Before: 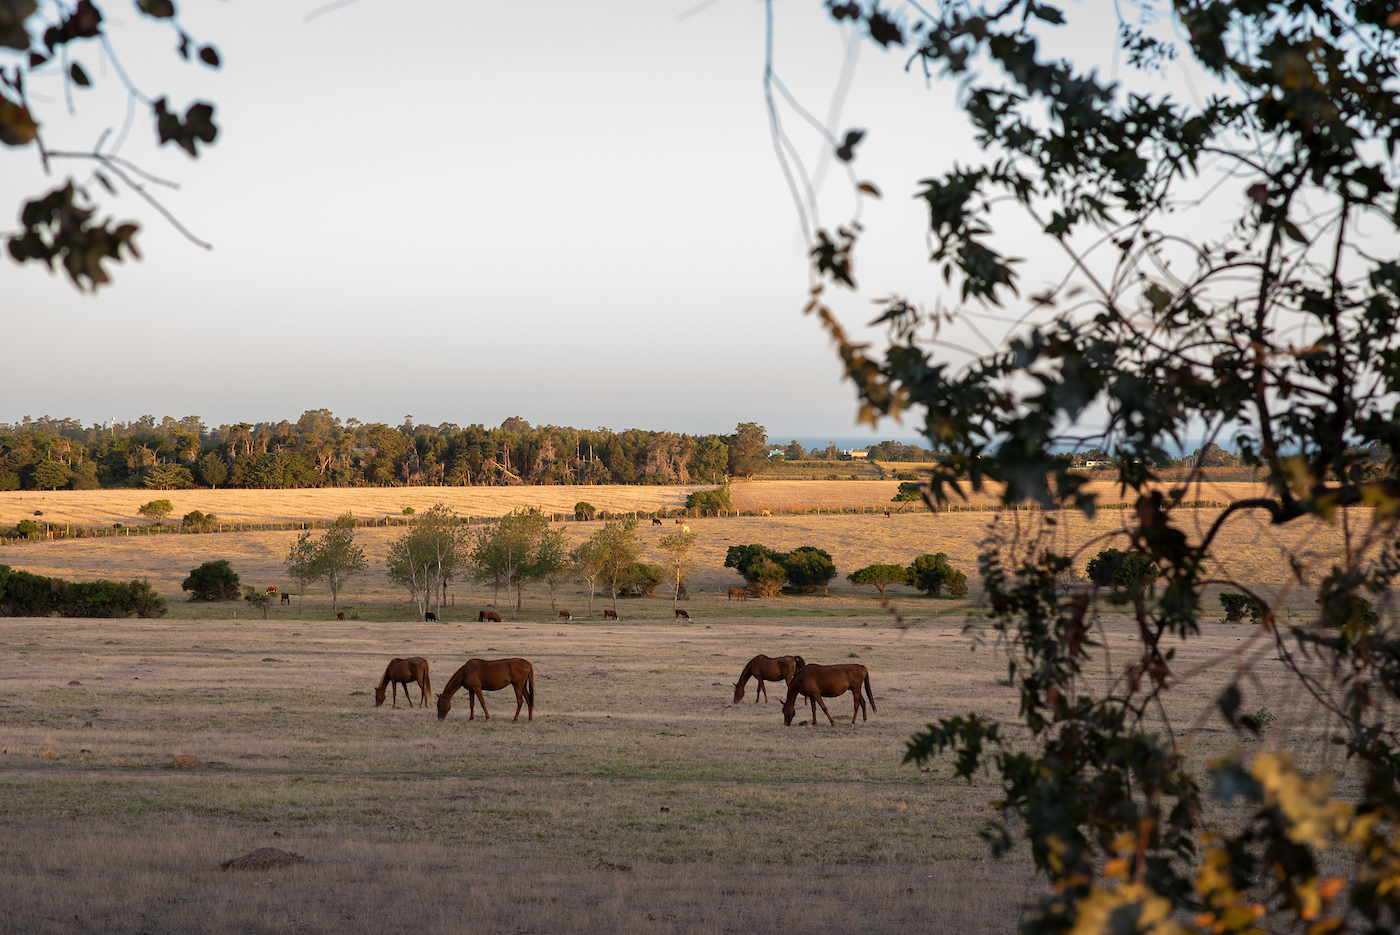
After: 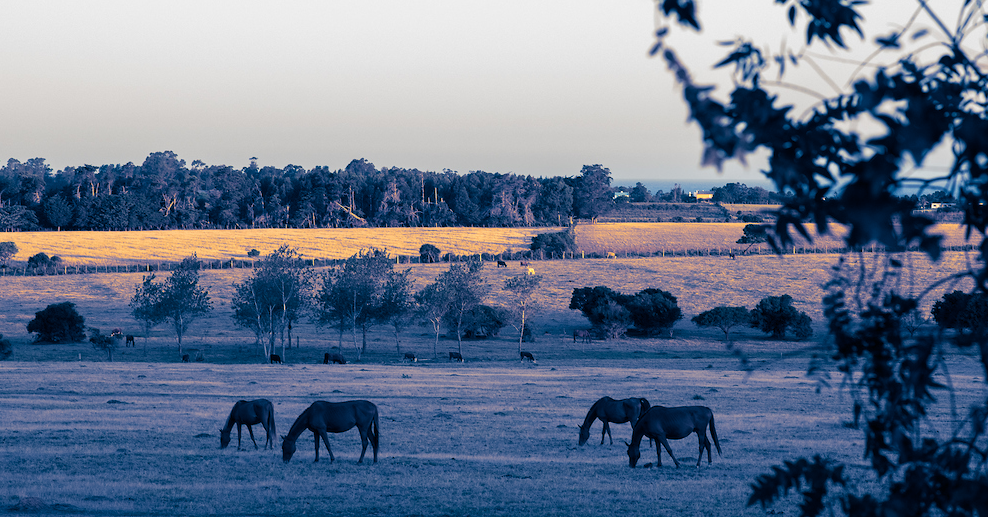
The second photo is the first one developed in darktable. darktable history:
crop: left 11.123%, top 27.61%, right 18.3%, bottom 17.034%
color balance rgb: global vibrance 10%
split-toning: shadows › hue 226.8°, shadows › saturation 1, highlights › saturation 0, balance -61.41
